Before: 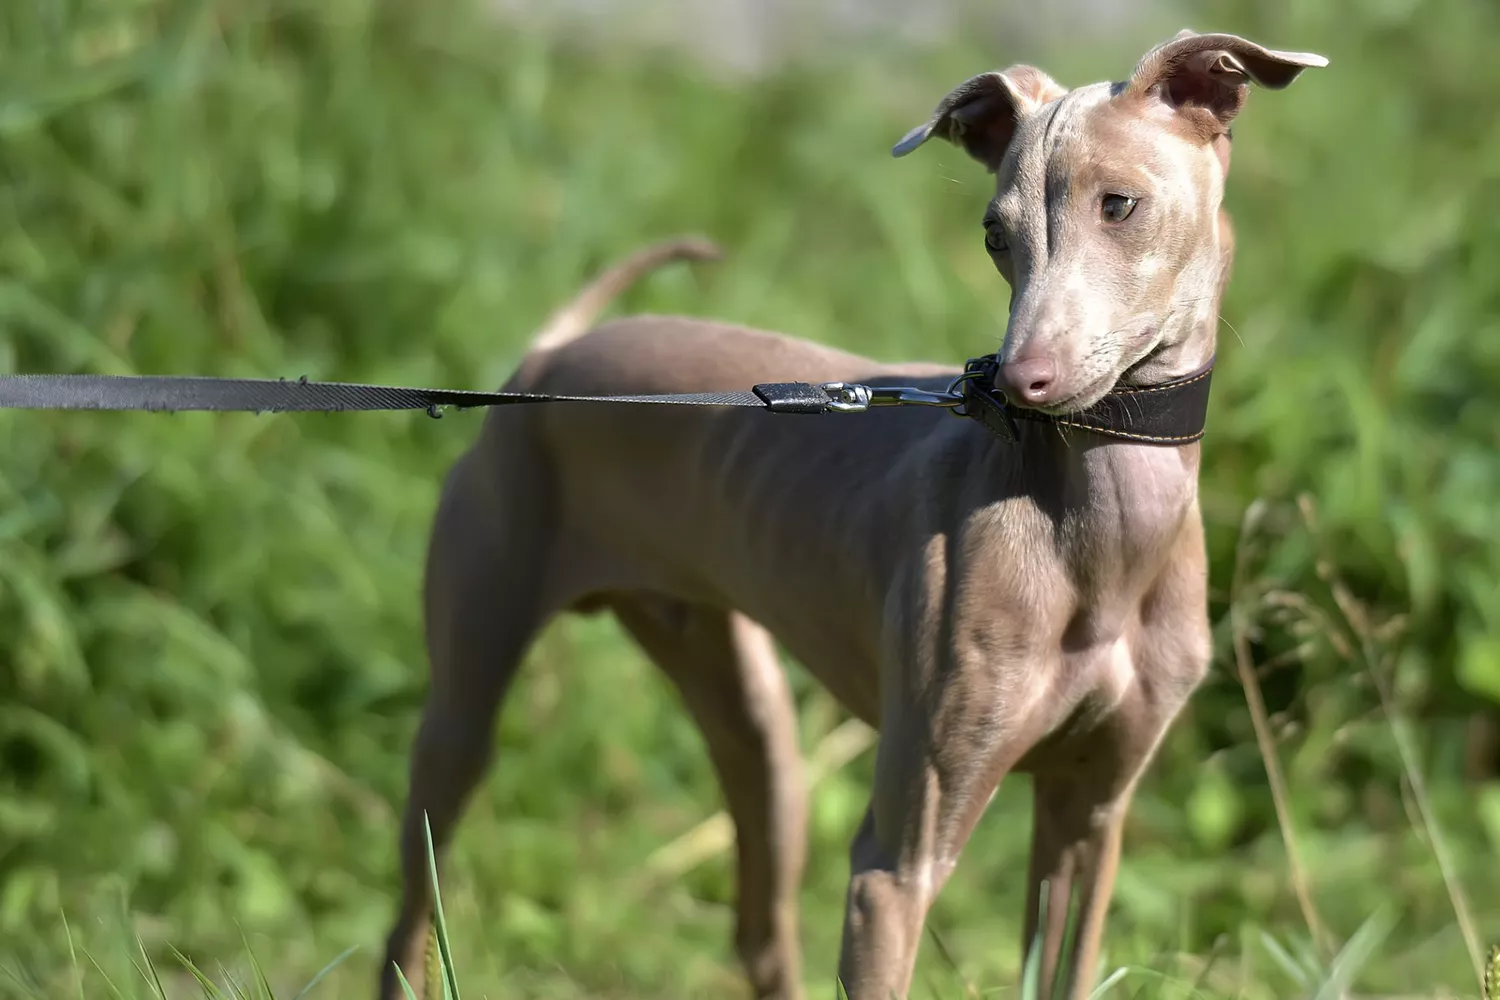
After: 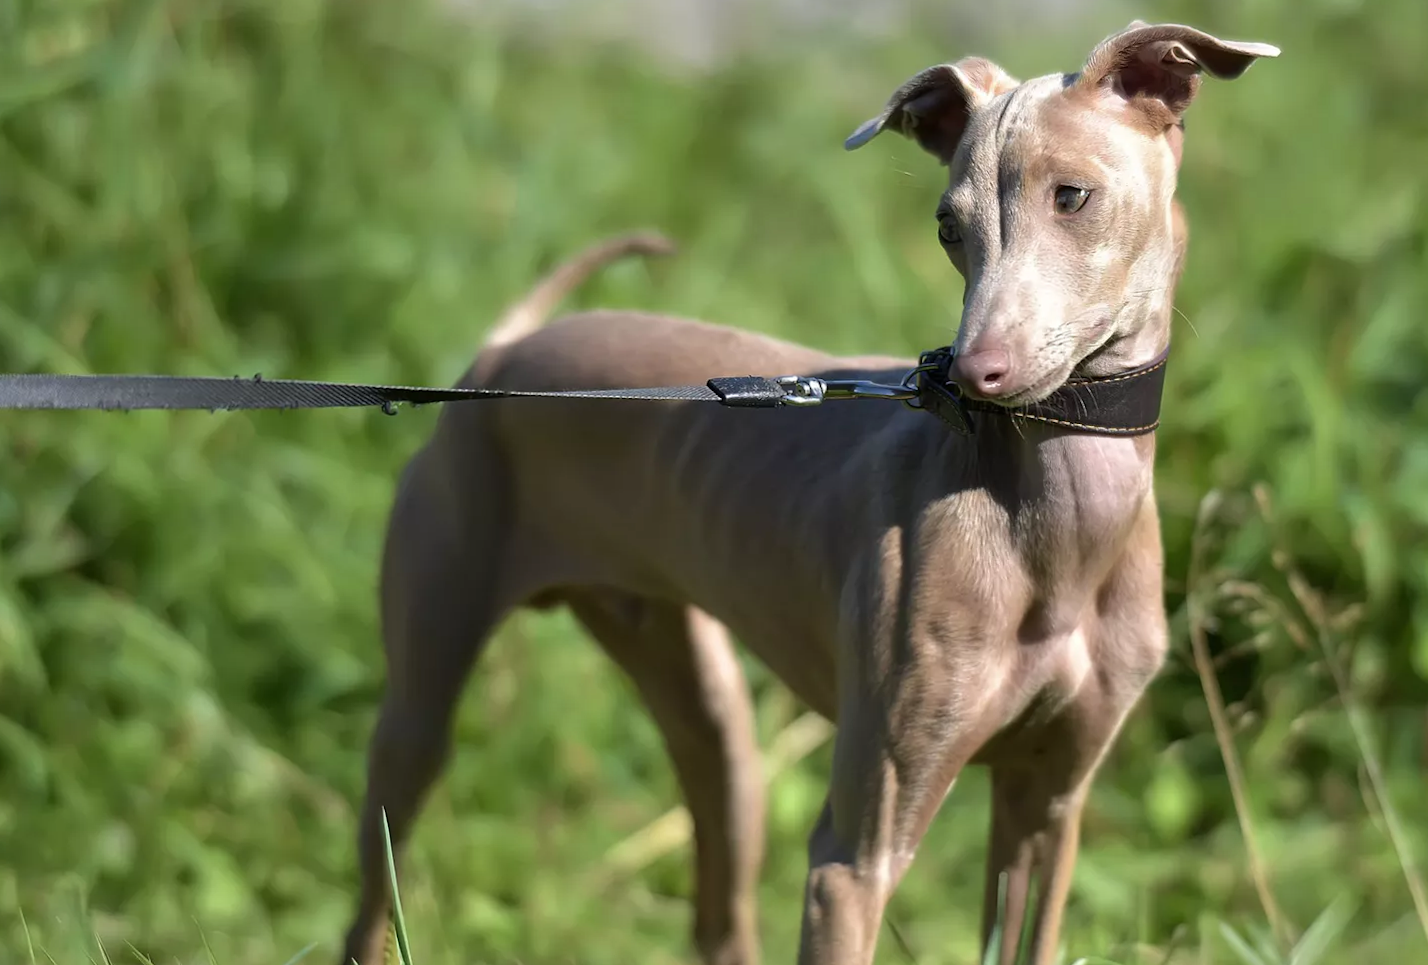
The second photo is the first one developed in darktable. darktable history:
rotate and perspective: rotation -0.45°, automatic cropping original format, crop left 0.008, crop right 0.992, crop top 0.012, crop bottom 0.988
velvia: strength 6%
crop and rotate: left 2.536%, right 1.107%, bottom 2.246%
